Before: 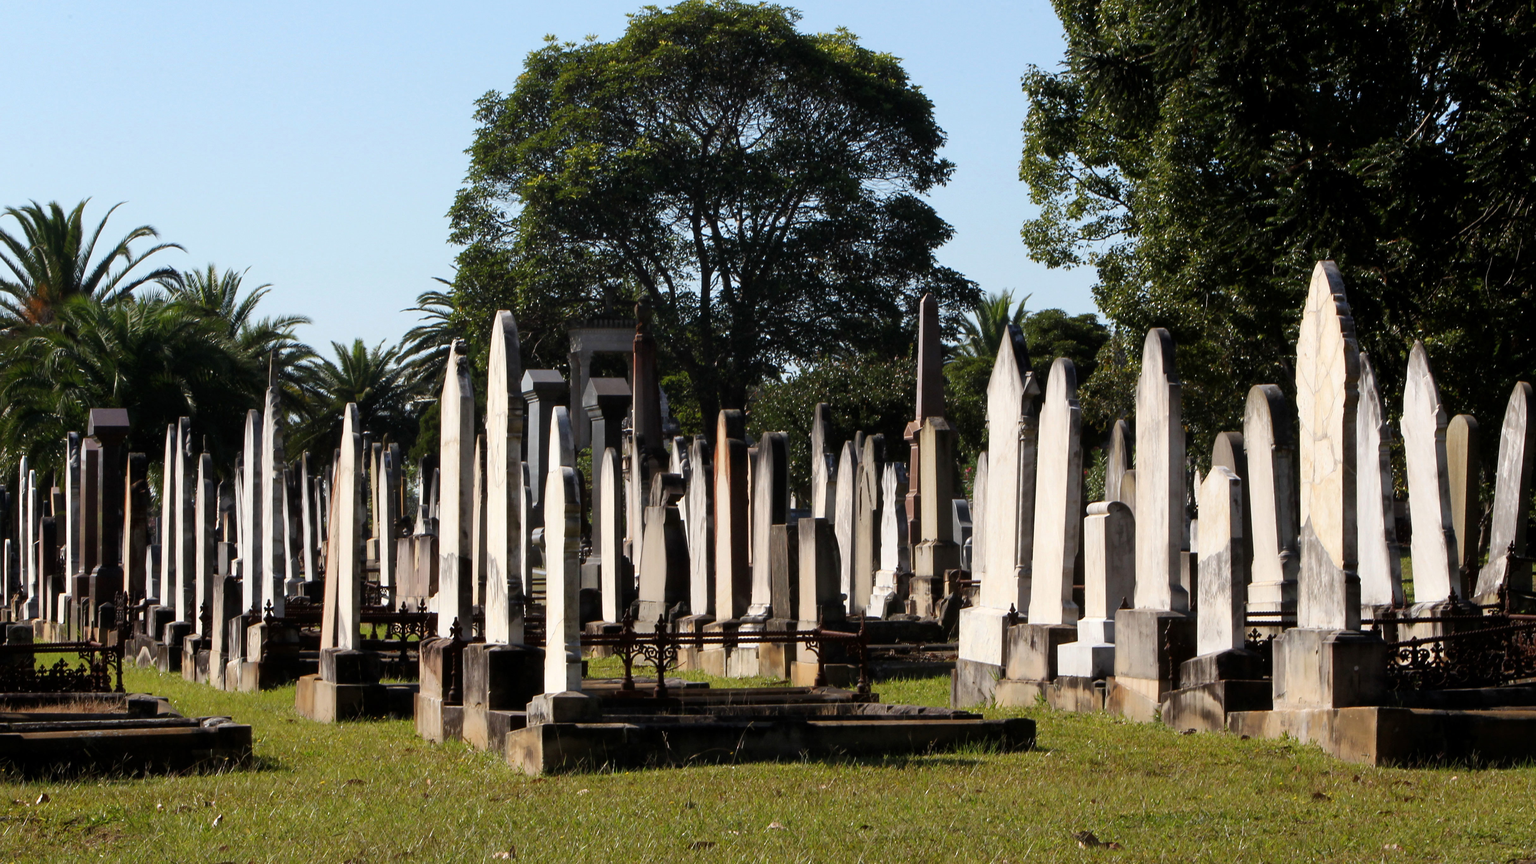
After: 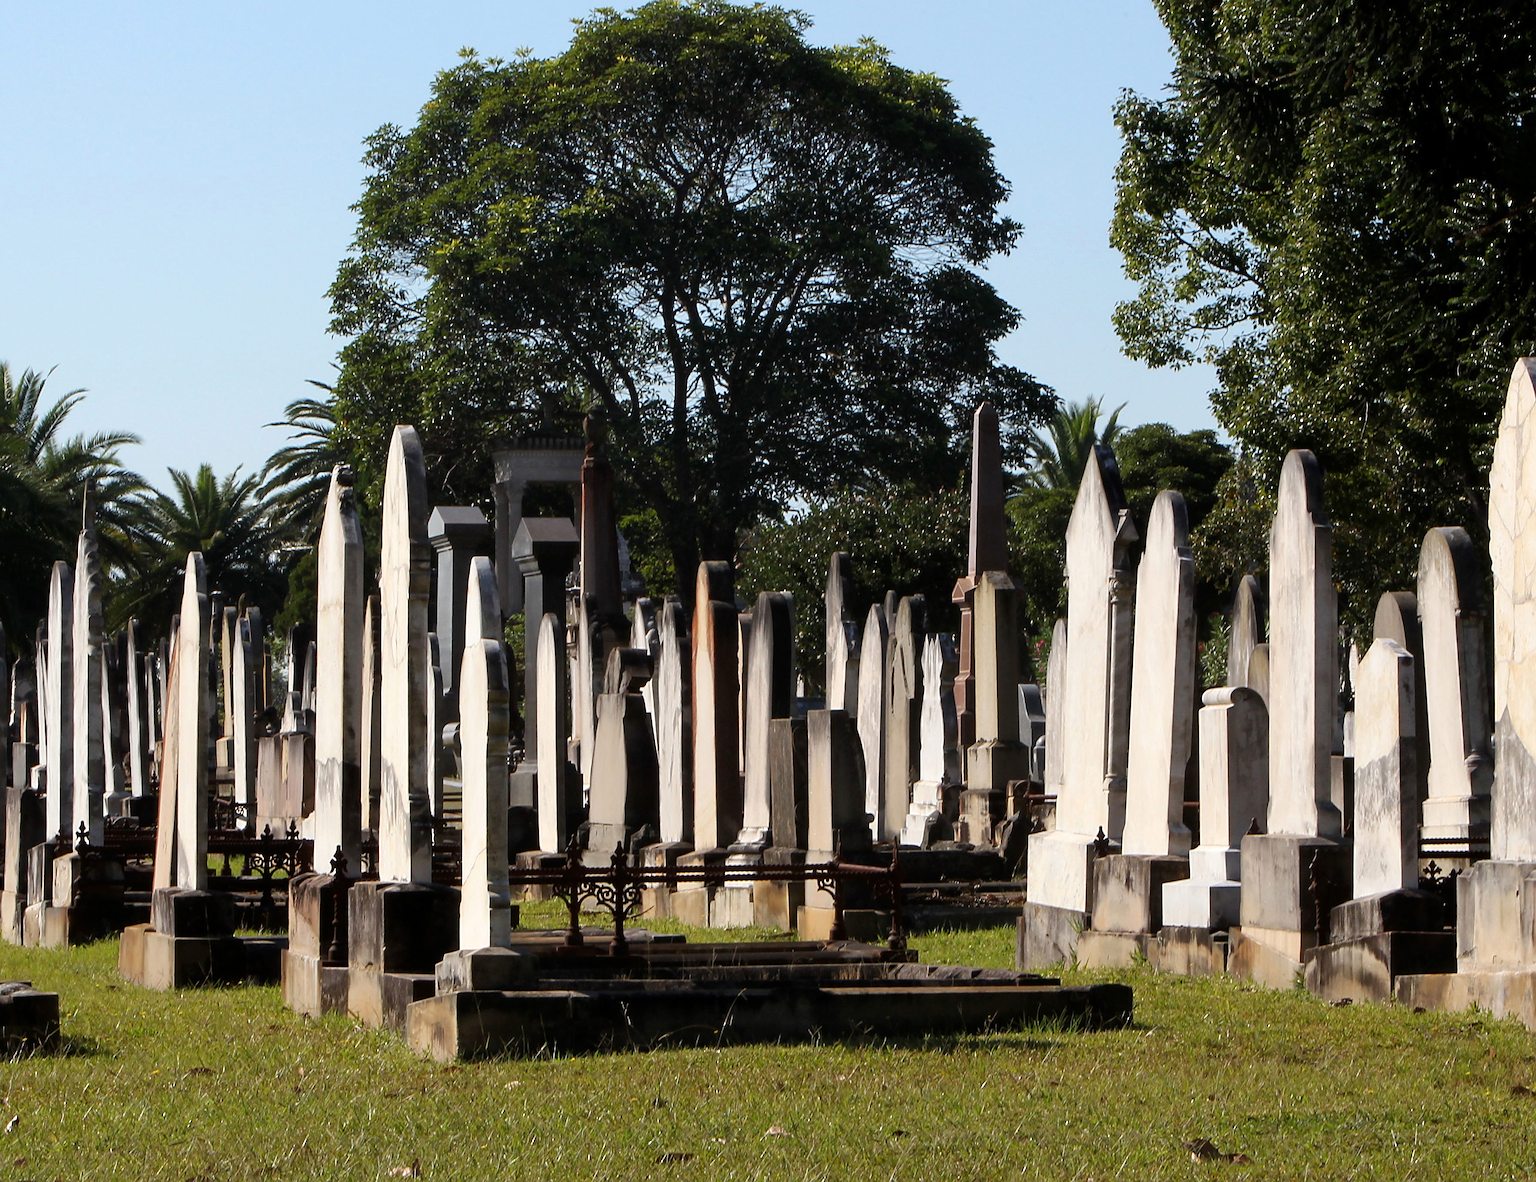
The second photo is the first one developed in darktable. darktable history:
crop: left 13.615%, right 13.347%
sharpen: on, module defaults
